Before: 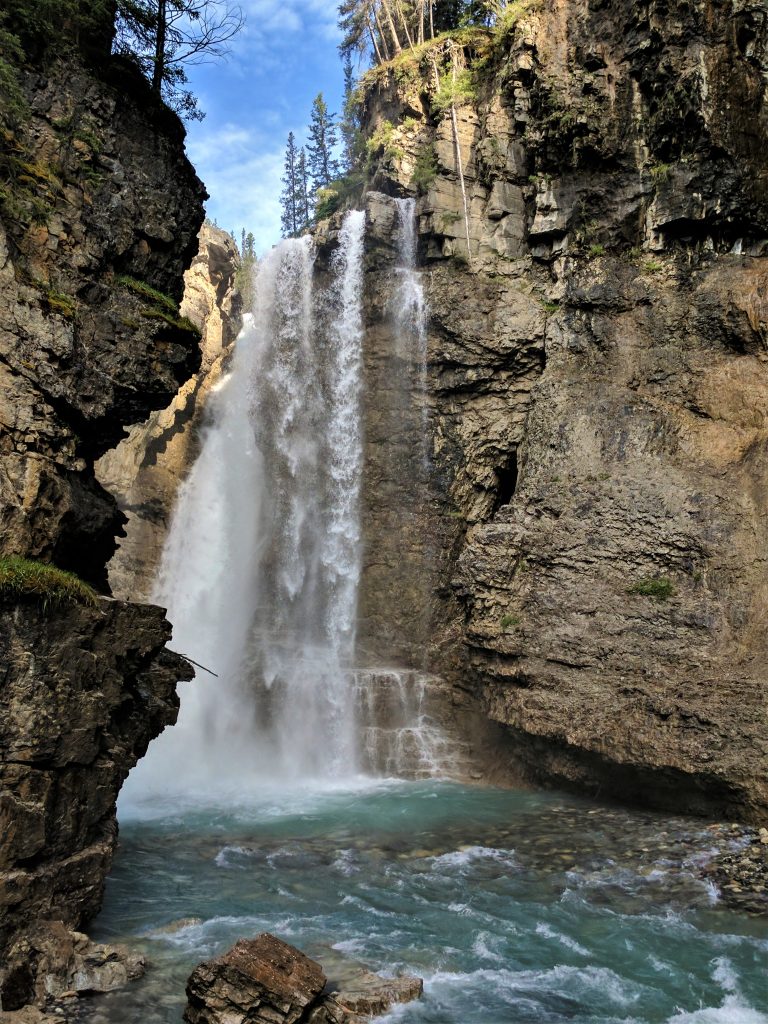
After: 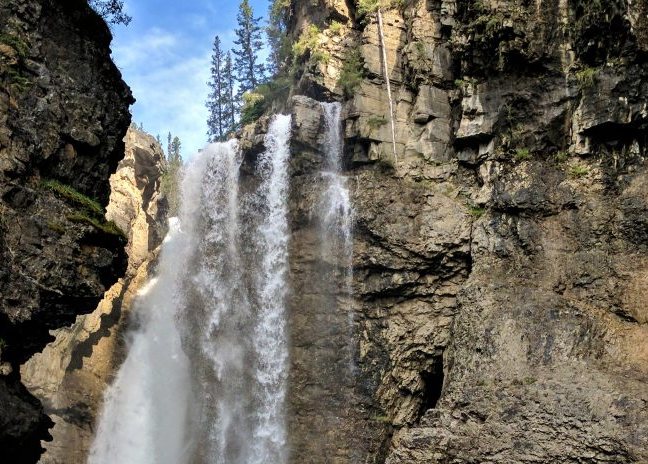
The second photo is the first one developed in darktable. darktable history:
crop and rotate: left 9.679%, top 9.465%, right 5.909%, bottom 45.151%
